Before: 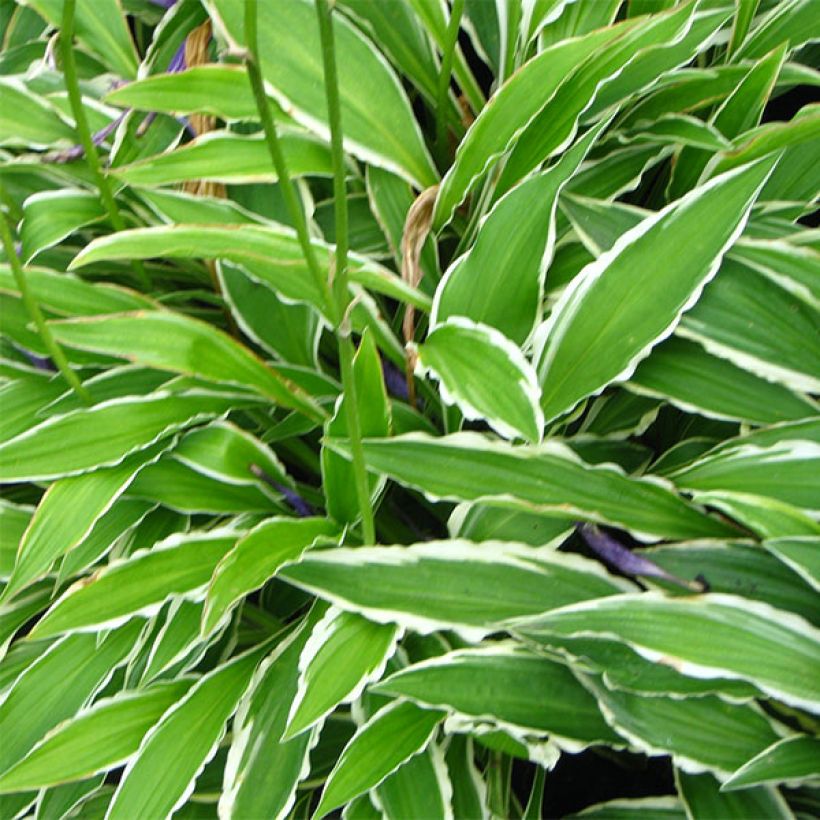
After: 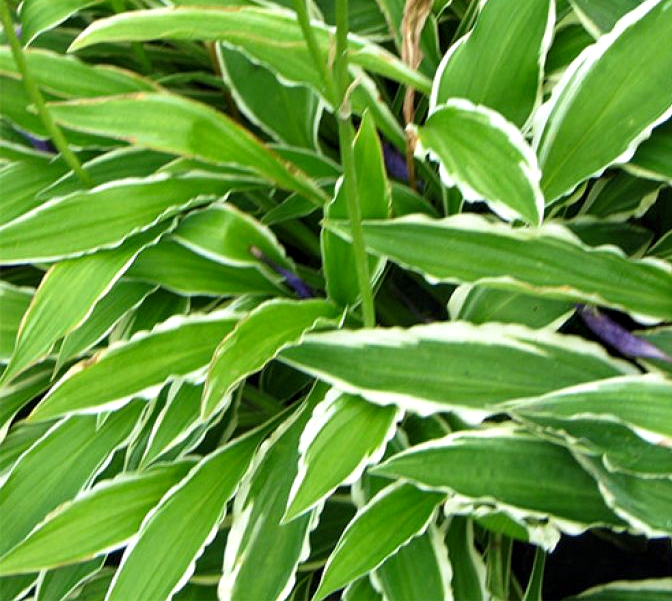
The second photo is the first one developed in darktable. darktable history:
contrast equalizer: octaves 7, y [[0.6 ×6], [0.55 ×6], [0 ×6], [0 ×6], [0 ×6]], mix 0.214
crop: top 26.695%, right 17.998%
velvia: strength 26.82%
